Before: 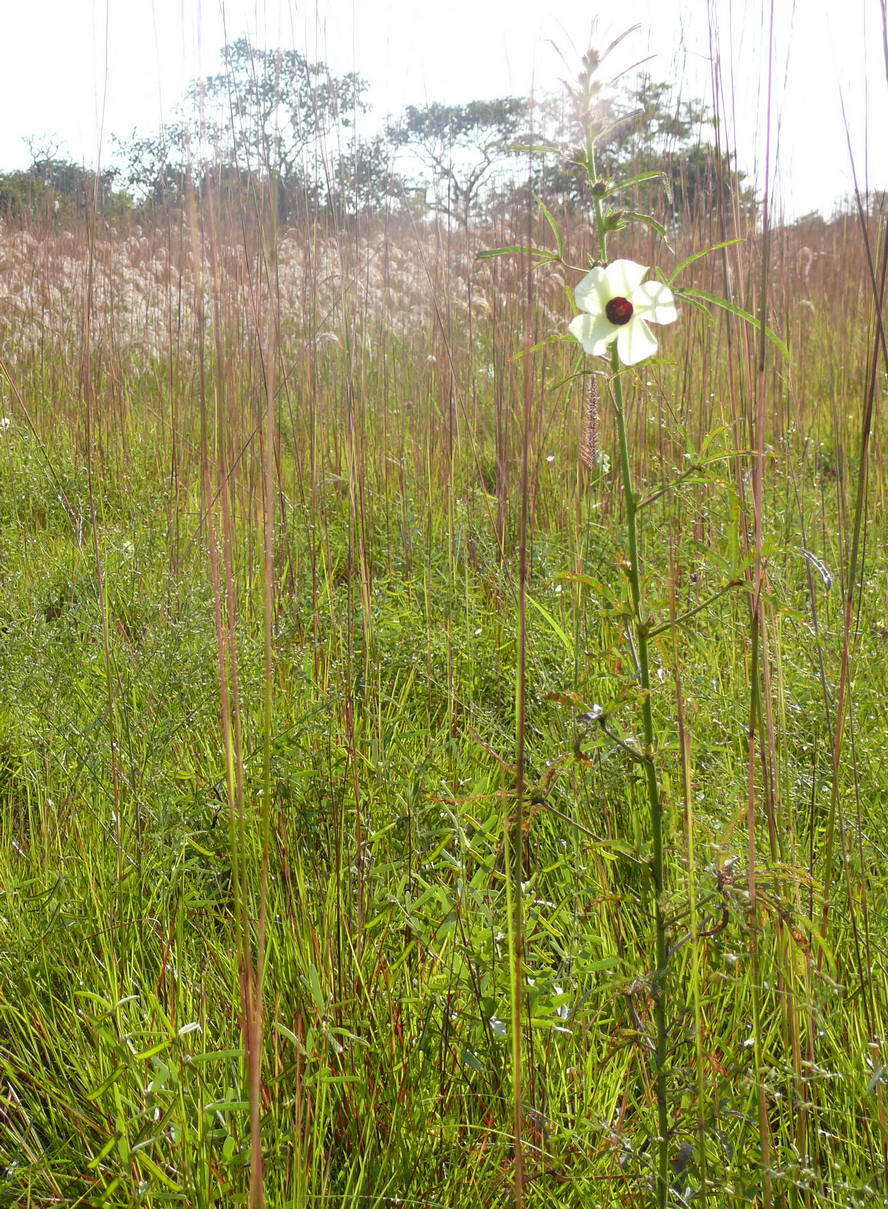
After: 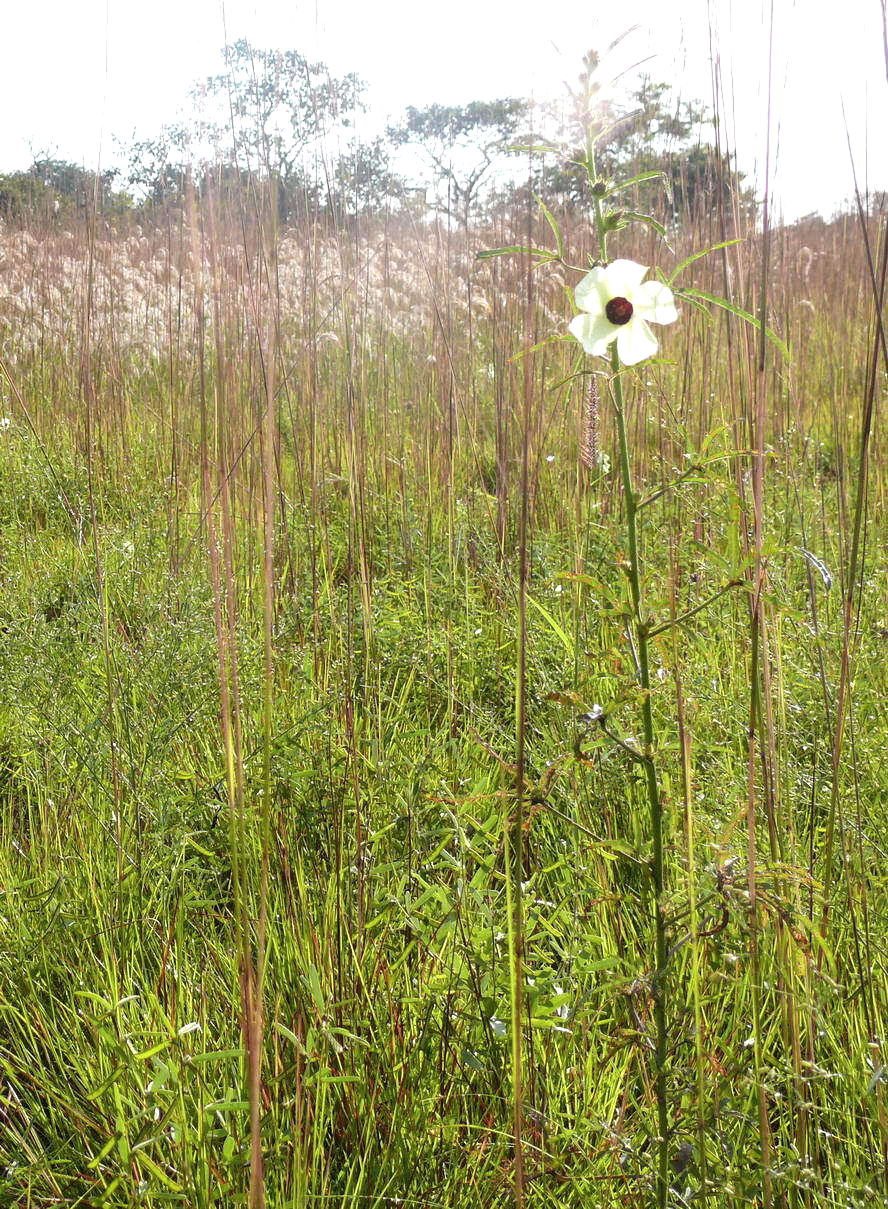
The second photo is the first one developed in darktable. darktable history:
color zones: curves: ch1 [(0, 0.469) (0.01, 0.469) (0.12, 0.446) (0.248, 0.469) (0.5, 0.5) (0.748, 0.5) (0.99, 0.469) (1, 0.469)]
tone equalizer: -8 EV -0.417 EV, -7 EV -0.389 EV, -6 EV -0.333 EV, -5 EV -0.222 EV, -3 EV 0.222 EV, -2 EV 0.333 EV, -1 EV 0.389 EV, +0 EV 0.417 EV, edges refinement/feathering 500, mask exposure compensation -1.57 EV, preserve details no
white balance: red 1, blue 1
